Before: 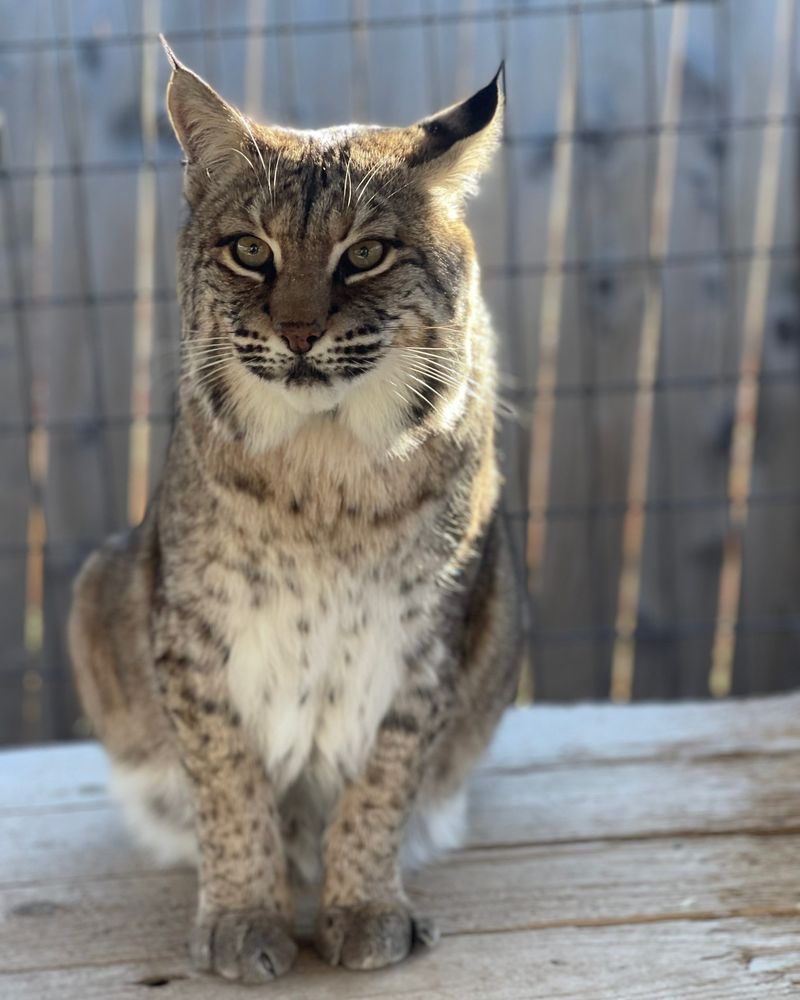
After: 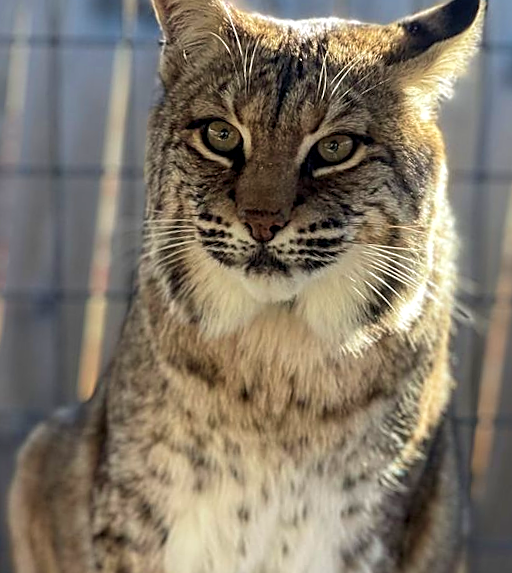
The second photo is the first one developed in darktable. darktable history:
color correction: highlights b* -0.016, saturation 1.13
velvia: on, module defaults
local contrast: on, module defaults
sharpen: on, module defaults
crop and rotate: angle -4.57°, left 2.107%, top 6.633%, right 27.623%, bottom 30.437%
